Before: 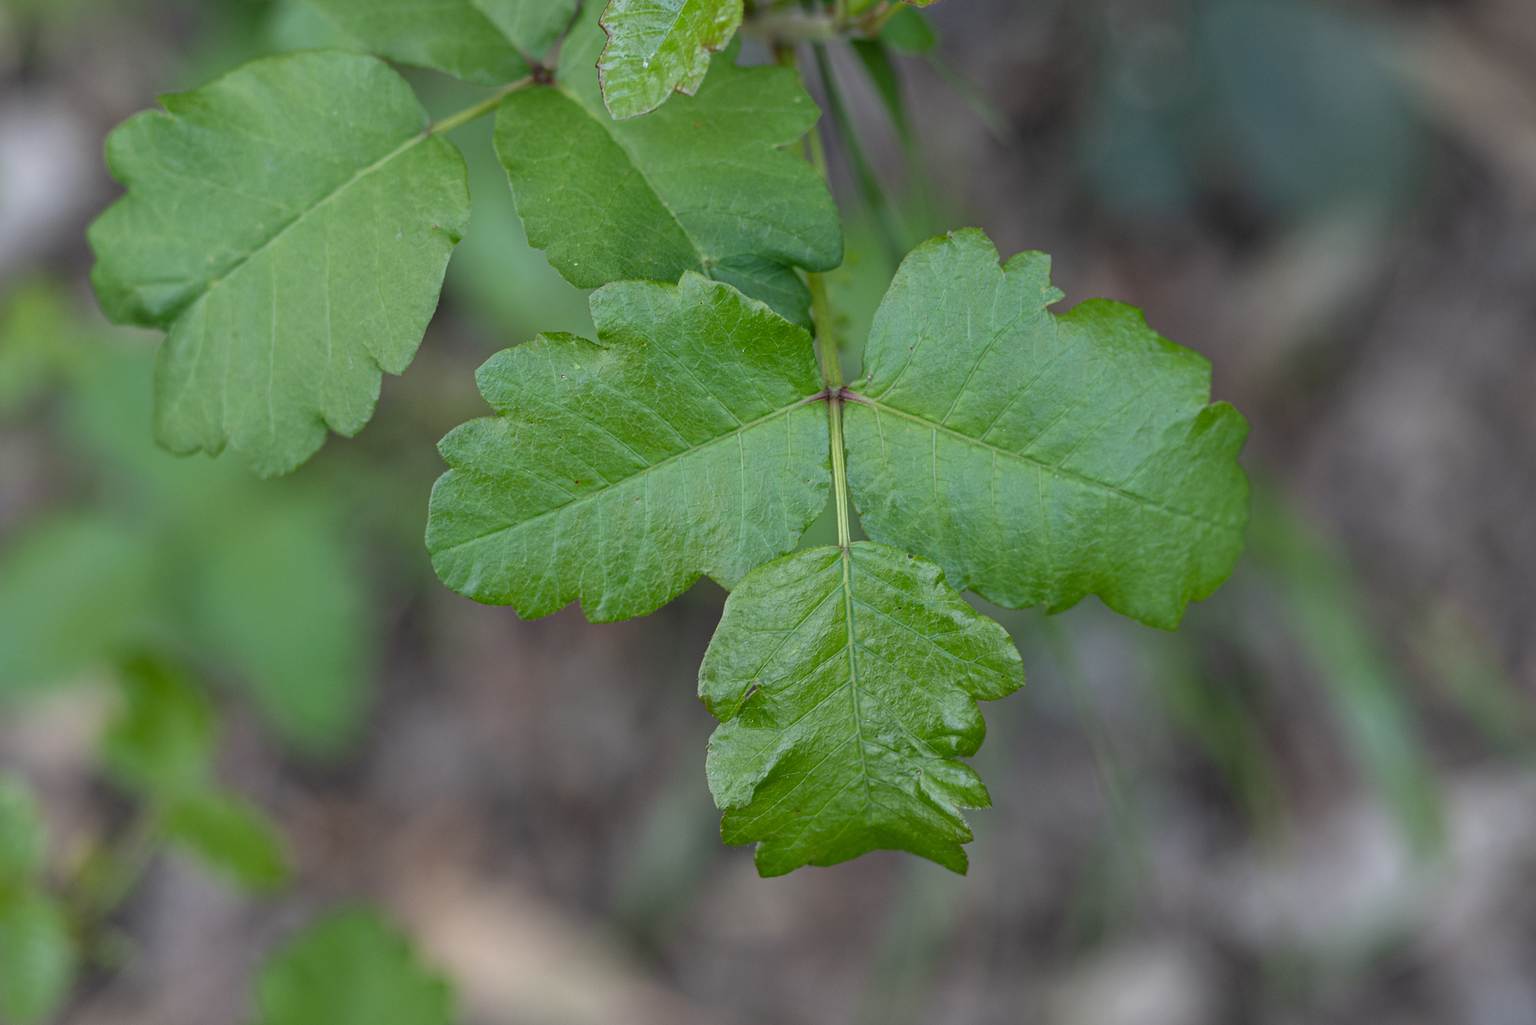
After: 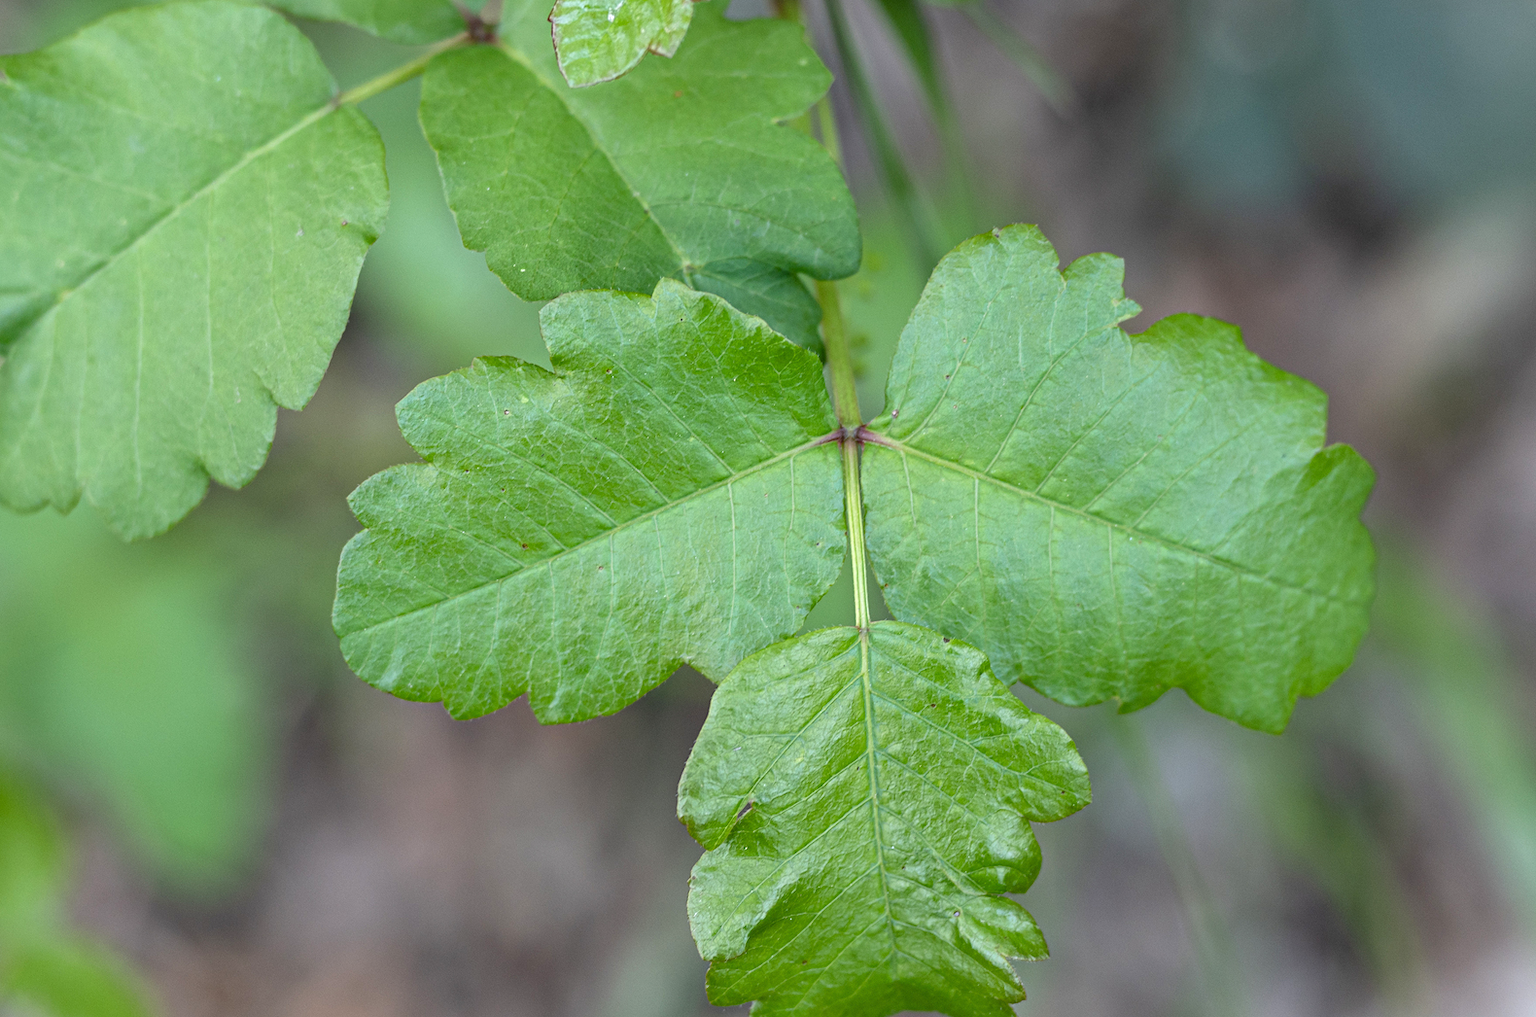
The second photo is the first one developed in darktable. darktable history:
exposure: exposure 0.661 EV, compensate highlight preservation false
crop and rotate: left 10.638%, top 4.998%, right 10.337%, bottom 16.457%
